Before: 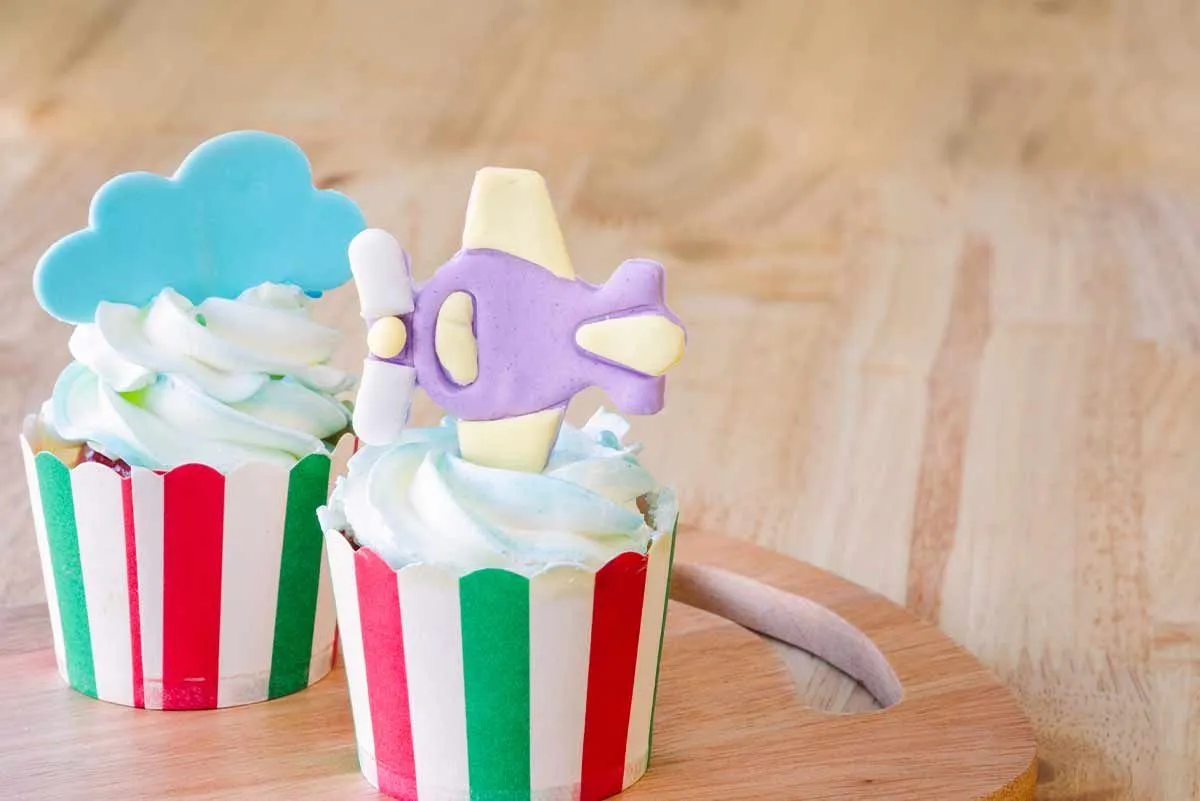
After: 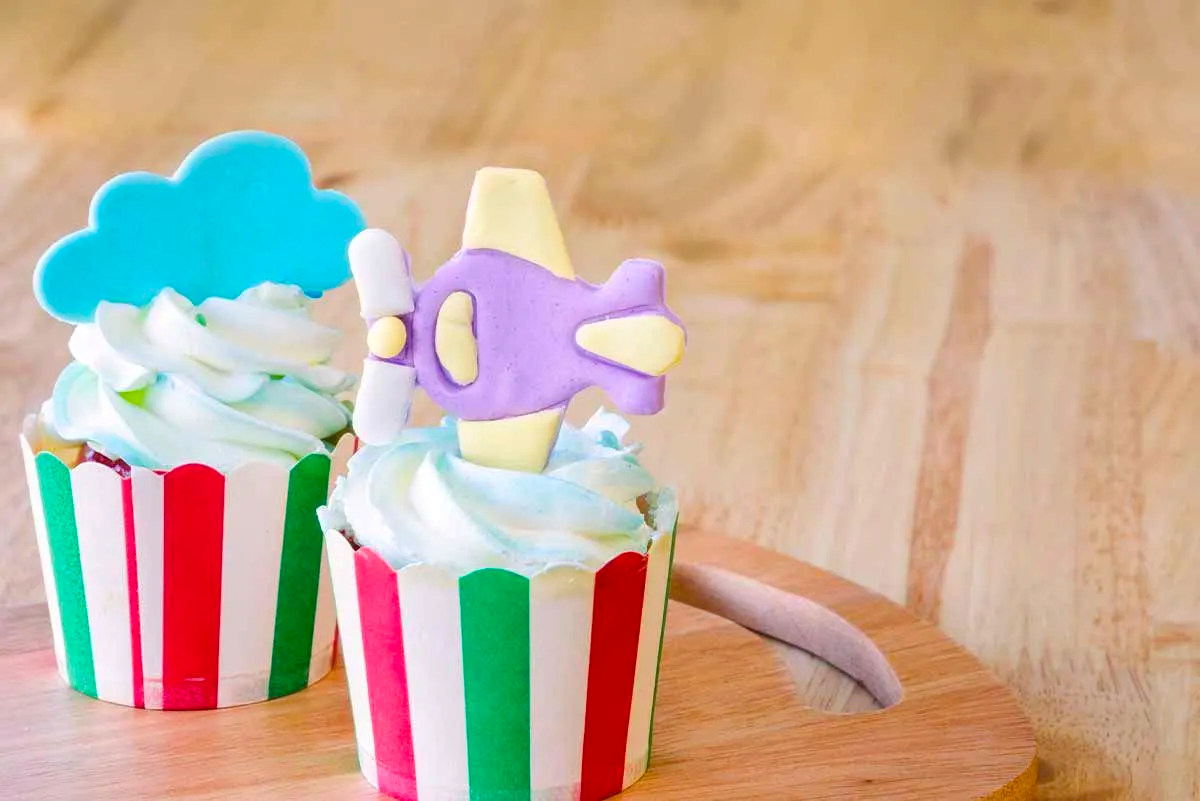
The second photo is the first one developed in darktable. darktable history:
local contrast: mode bilateral grid, contrast 10, coarseness 25, detail 115%, midtone range 0.2
shadows and highlights: radius 331.84, shadows 53.55, highlights -100, compress 94.63%, highlights color adjustment 73.23%, soften with gaussian
color balance rgb: linear chroma grading › global chroma 9.31%, global vibrance 41.49%
